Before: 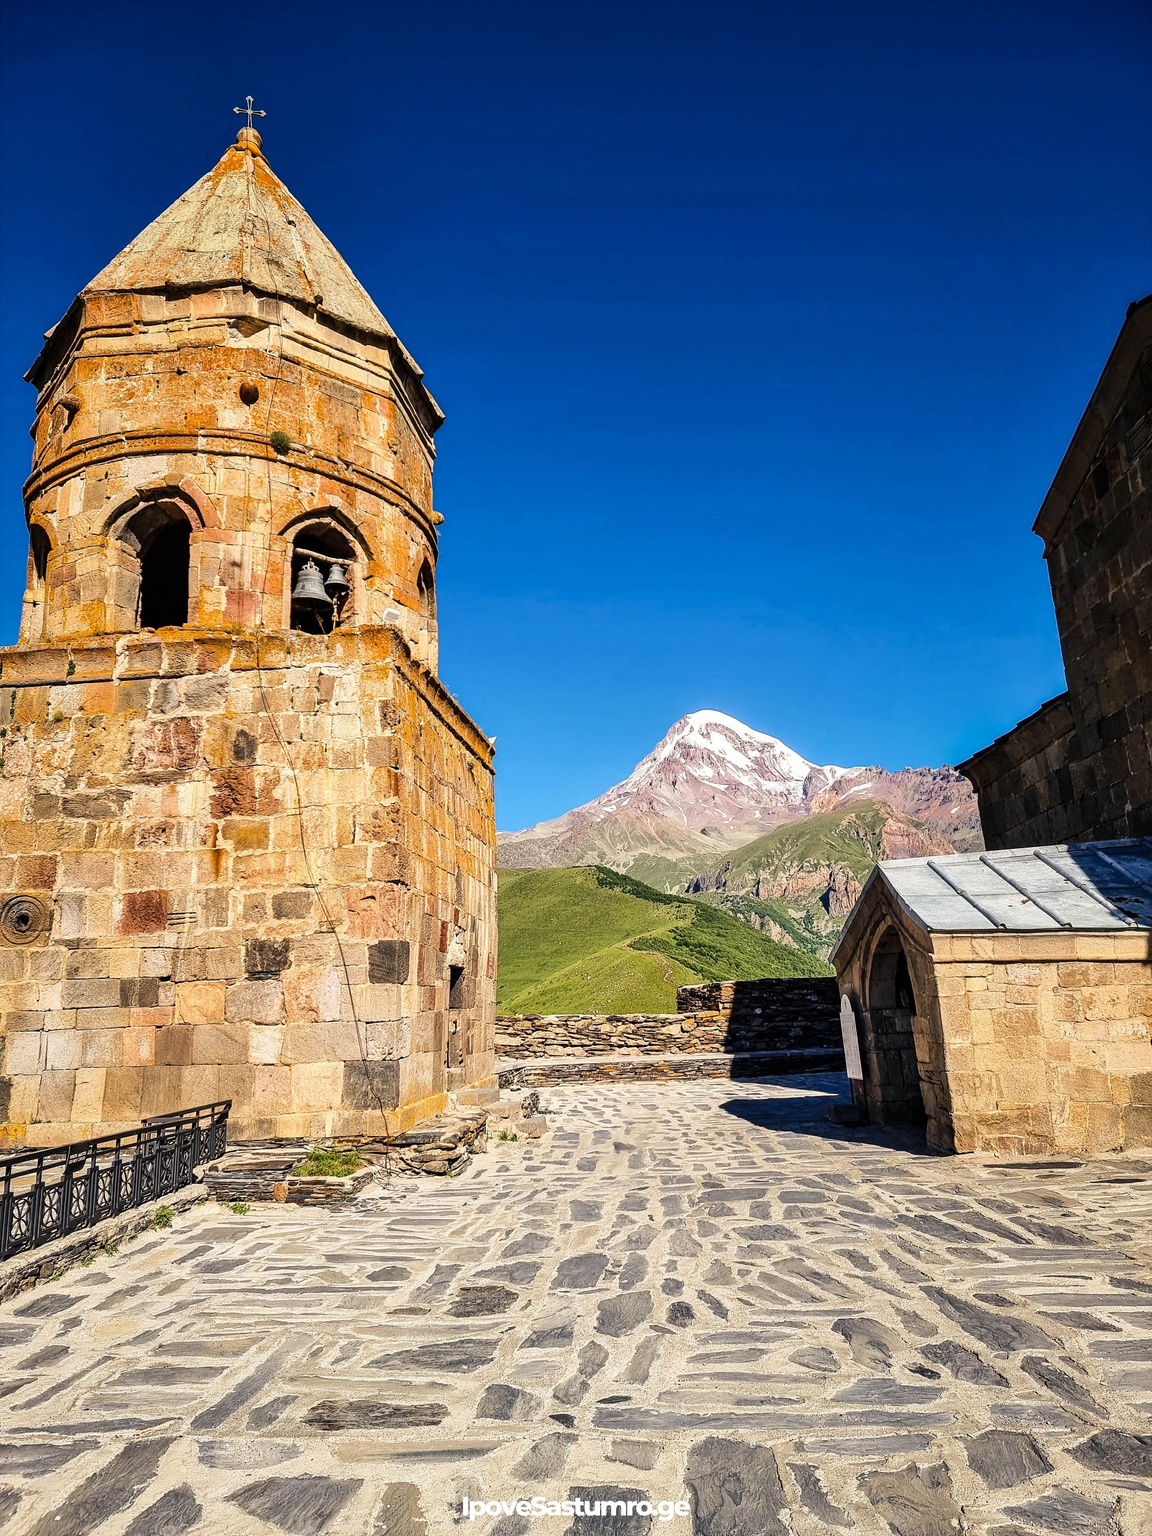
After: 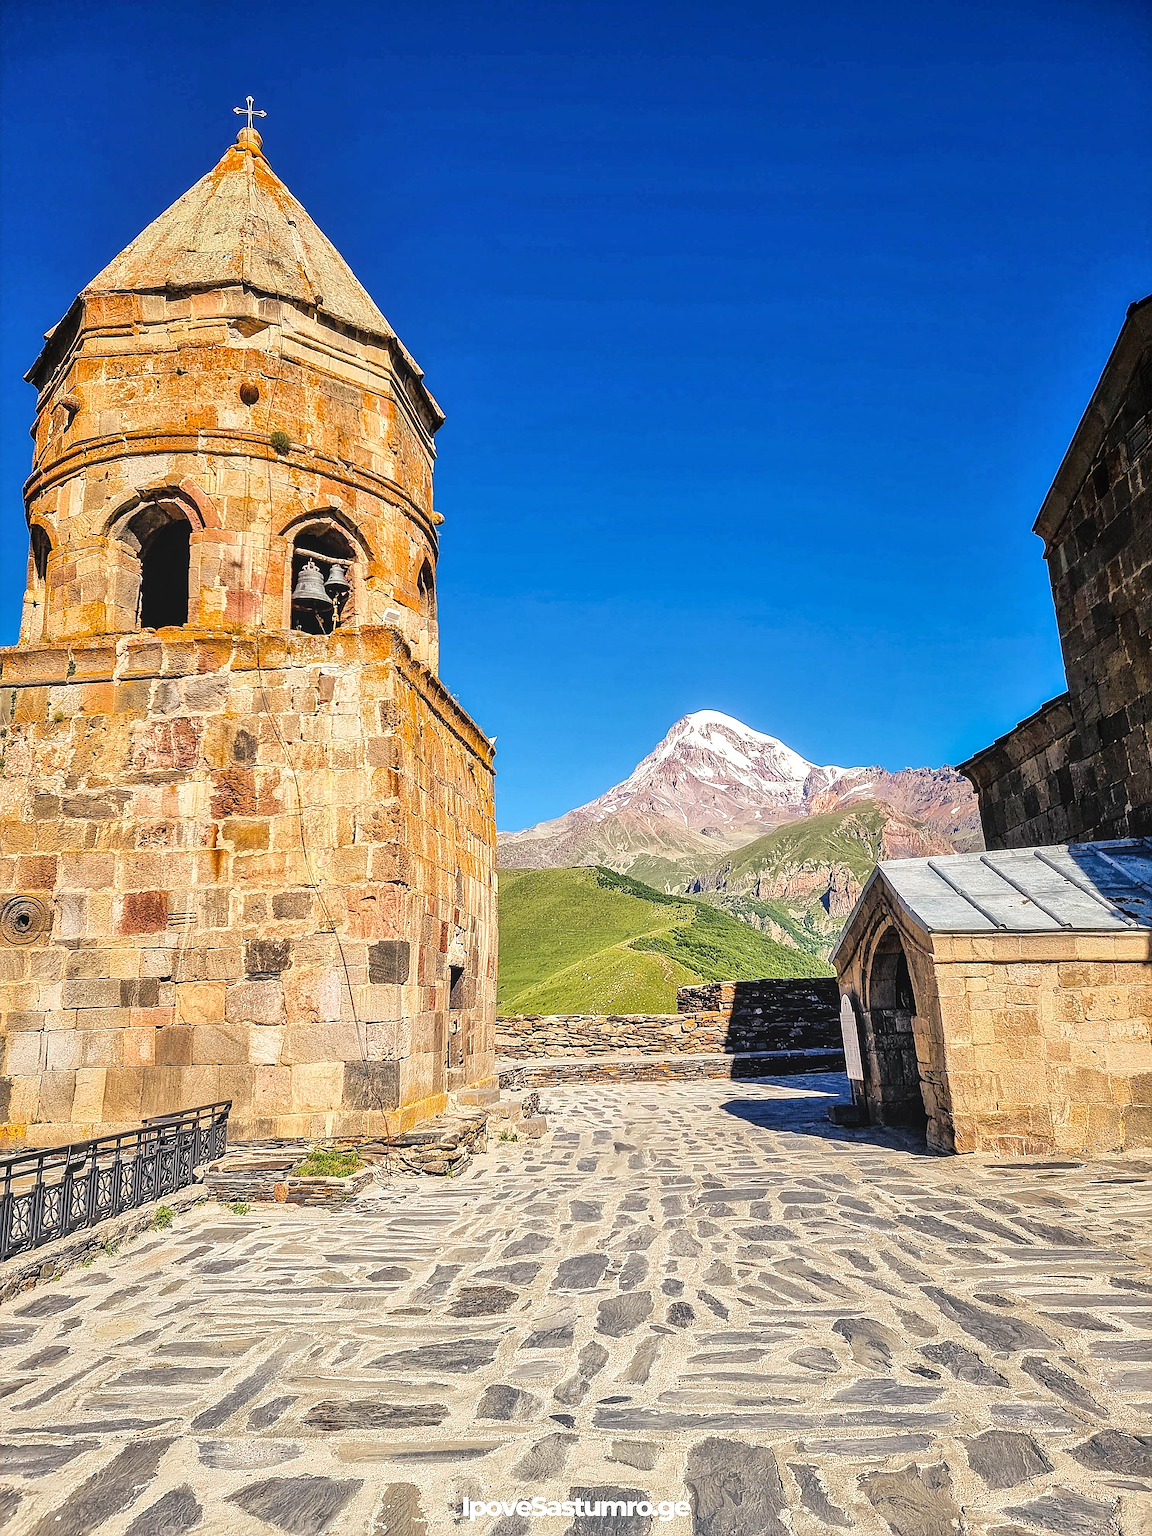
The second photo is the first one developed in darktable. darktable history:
local contrast: detail 110%
tone equalizer: -7 EV 0.15 EV, -6 EV 0.6 EV, -5 EV 1.15 EV, -4 EV 1.33 EV, -3 EV 1.15 EV, -2 EV 0.6 EV, -1 EV 0.15 EV, mask exposure compensation -0.5 EV
sharpen: amount 0.75
